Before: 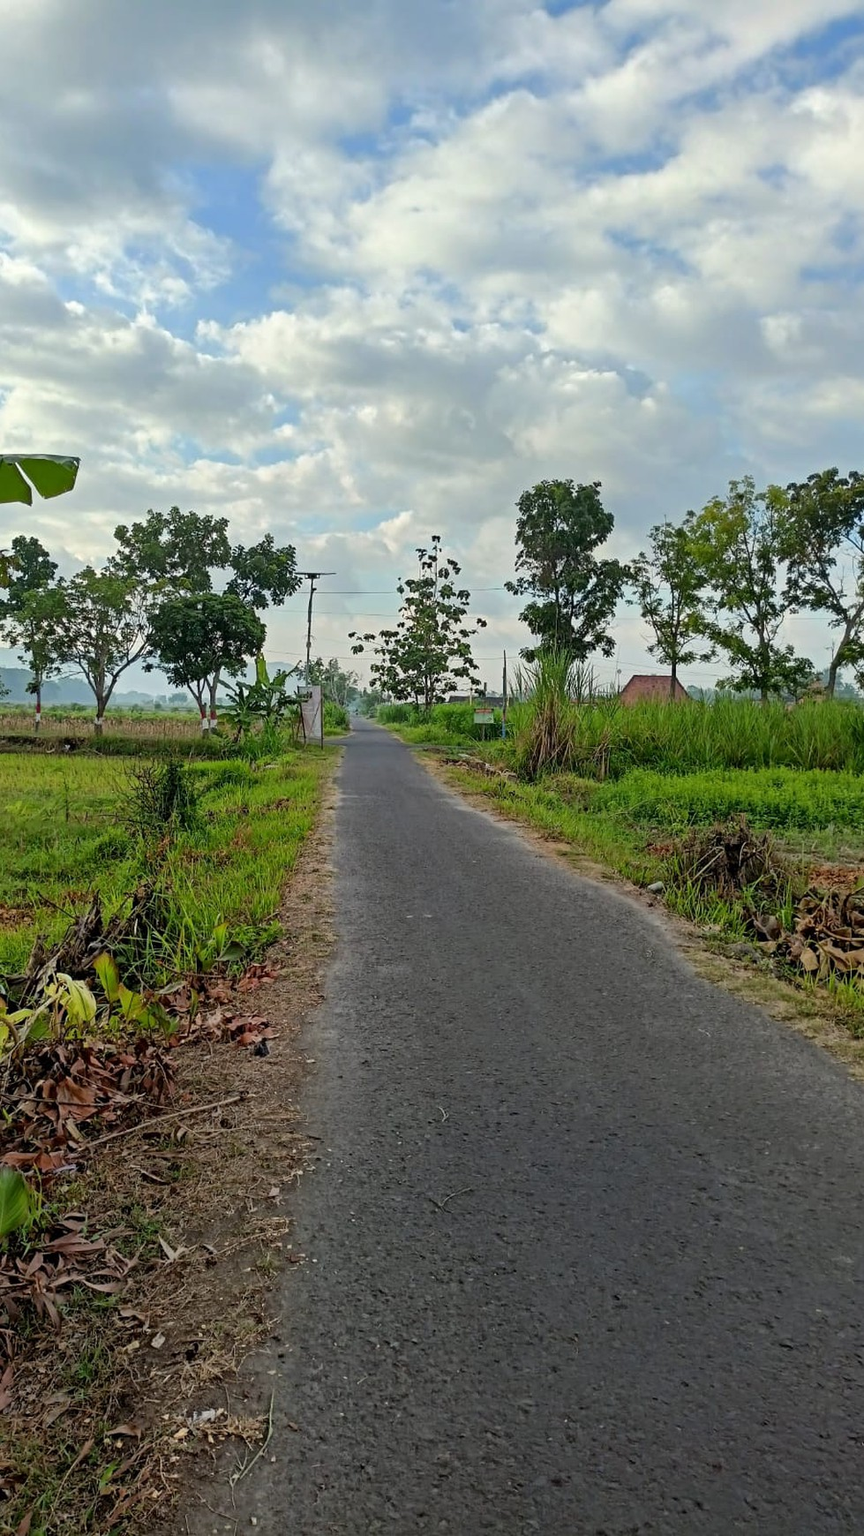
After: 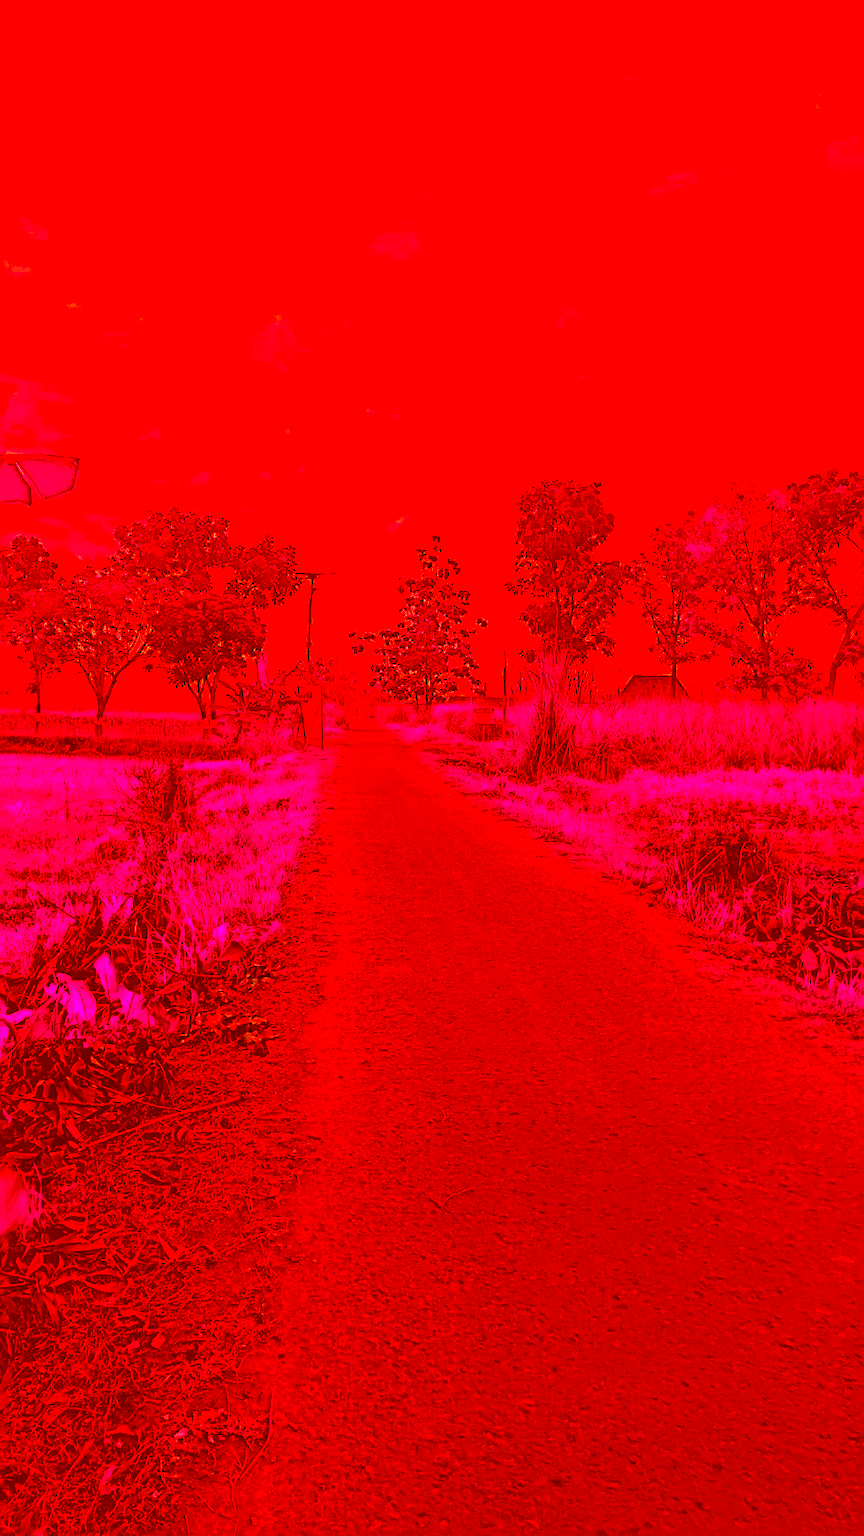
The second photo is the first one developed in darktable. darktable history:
contrast brightness saturation: contrast -0.08, brightness -0.04, saturation -0.11
sharpen: radius 2.767
color correction: highlights a* -39.68, highlights b* -40, shadows a* -40, shadows b* -40, saturation -3
